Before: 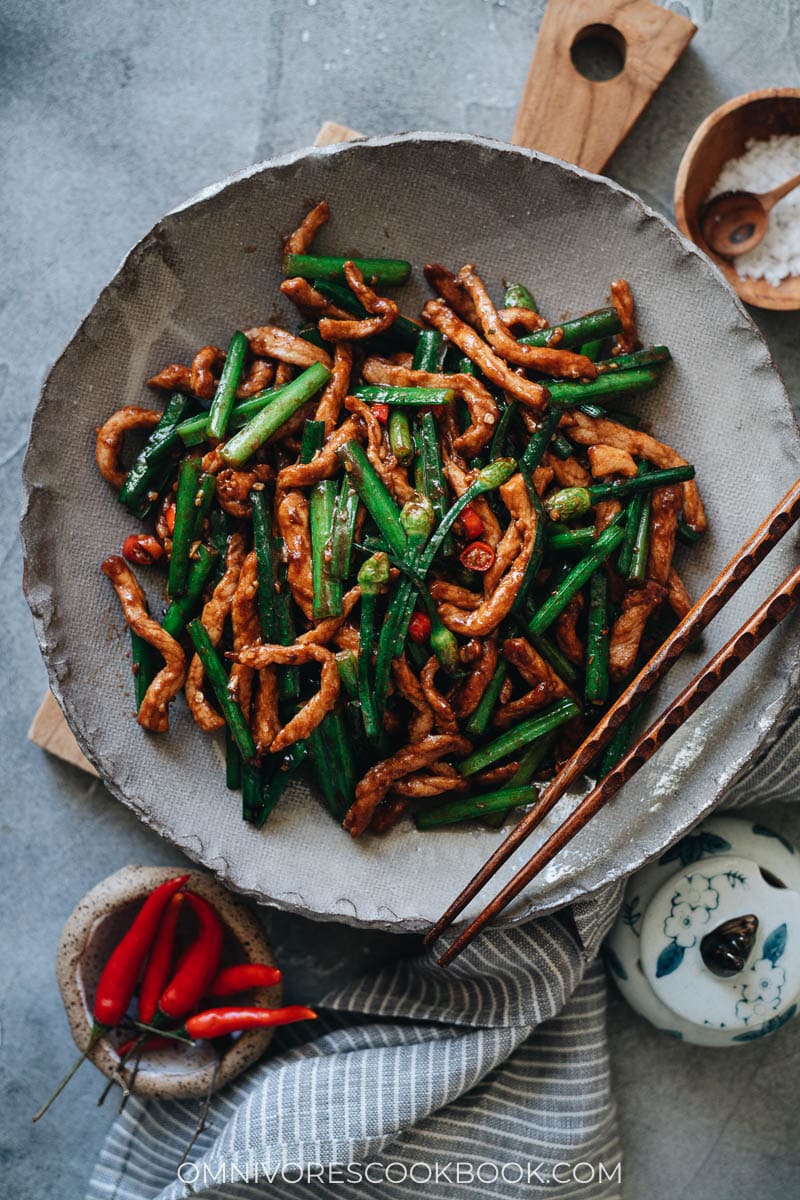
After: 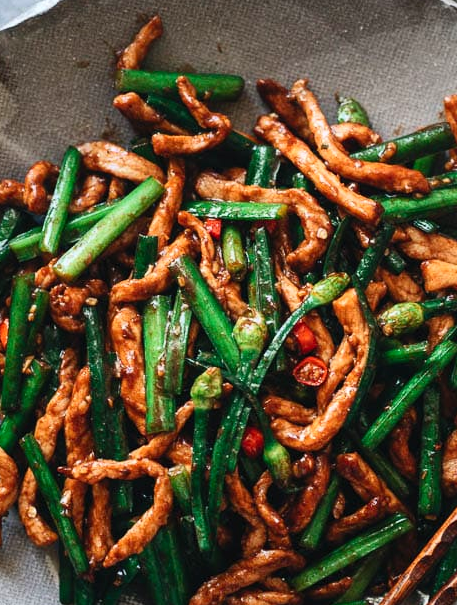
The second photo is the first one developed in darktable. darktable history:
contrast brightness saturation: contrast 0.2, brightness 0.15, saturation 0.14
crop: left 20.932%, top 15.471%, right 21.848%, bottom 34.081%
